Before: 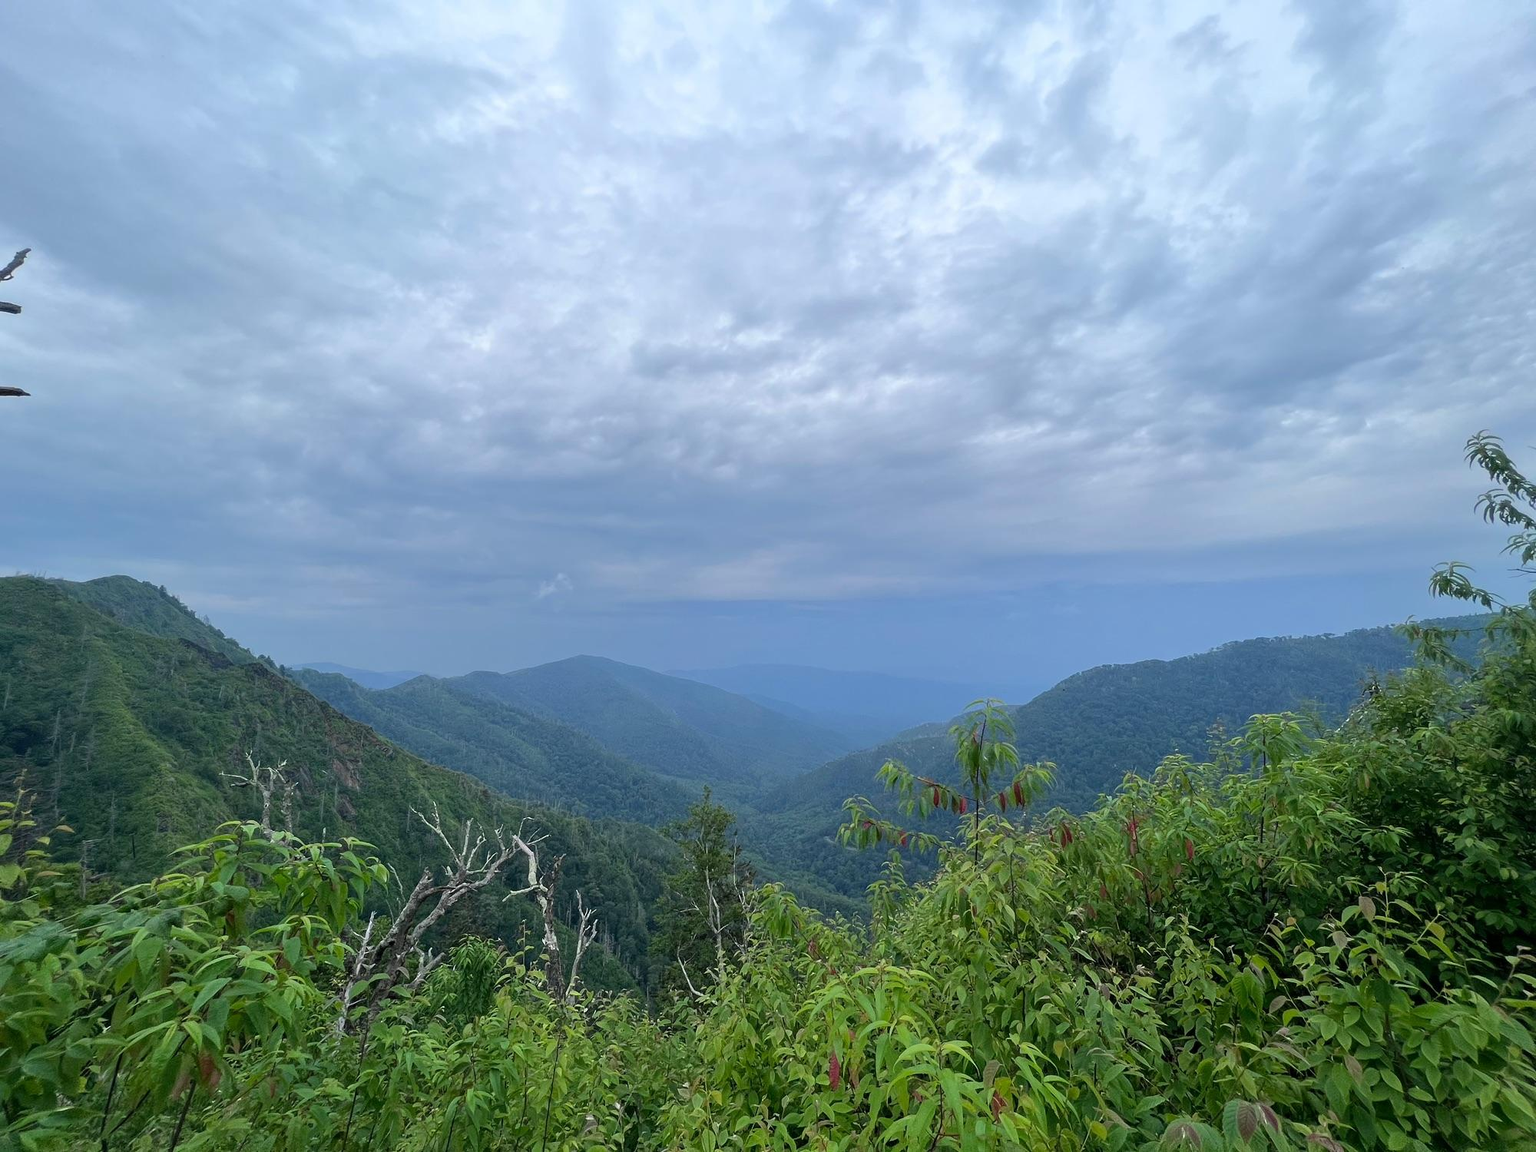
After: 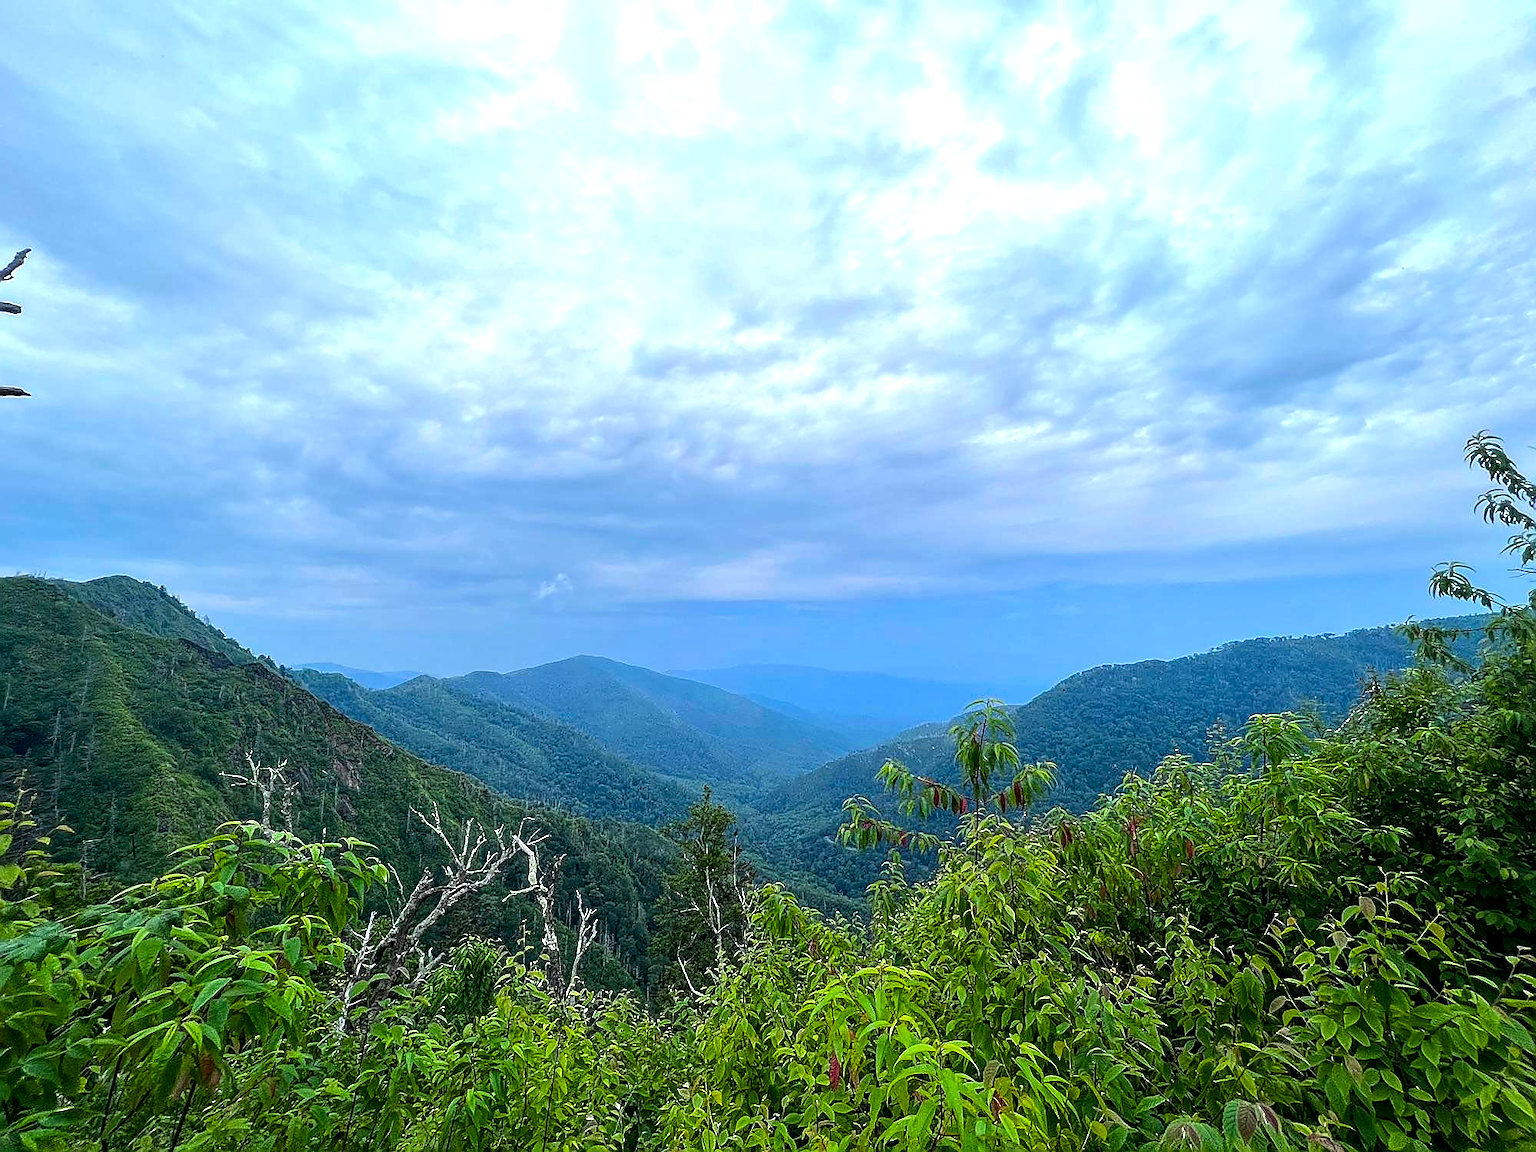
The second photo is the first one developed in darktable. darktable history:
sharpen: radius 1.4, amount 1.25, threshold 0.7
color balance rgb: linear chroma grading › global chroma 15%, perceptual saturation grading › global saturation 30%
tone equalizer: -8 EV -0.75 EV, -7 EV -0.7 EV, -6 EV -0.6 EV, -5 EV -0.4 EV, -3 EV 0.4 EV, -2 EV 0.6 EV, -1 EV 0.7 EV, +0 EV 0.75 EV, edges refinement/feathering 500, mask exposure compensation -1.57 EV, preserve details no
local contrast: on, module defaults
